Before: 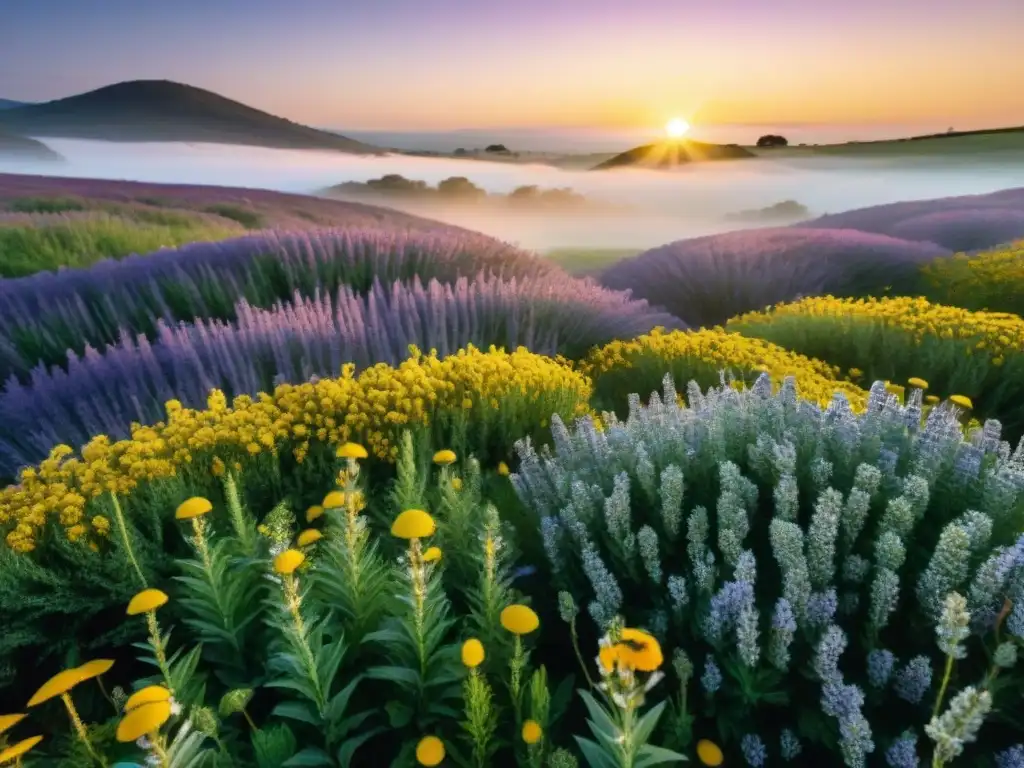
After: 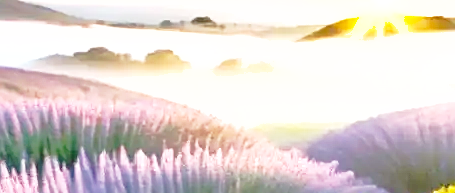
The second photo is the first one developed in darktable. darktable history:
shadows and highlights: on, module defaults
base curve: curves: ch0 [(0, 0) (0.028, 0.03) (0.121, 0.232) (0.46, 0.748) (0.859, 0.968) (1, 1)], preserve colors none
exposure: black level correction 0, exposure 1.451 EV, compensate highlight preservation false
crop: left 28.763%, top 16.78%, right 26.732%, bottom 57.997%
sharpen: on, module defaults
